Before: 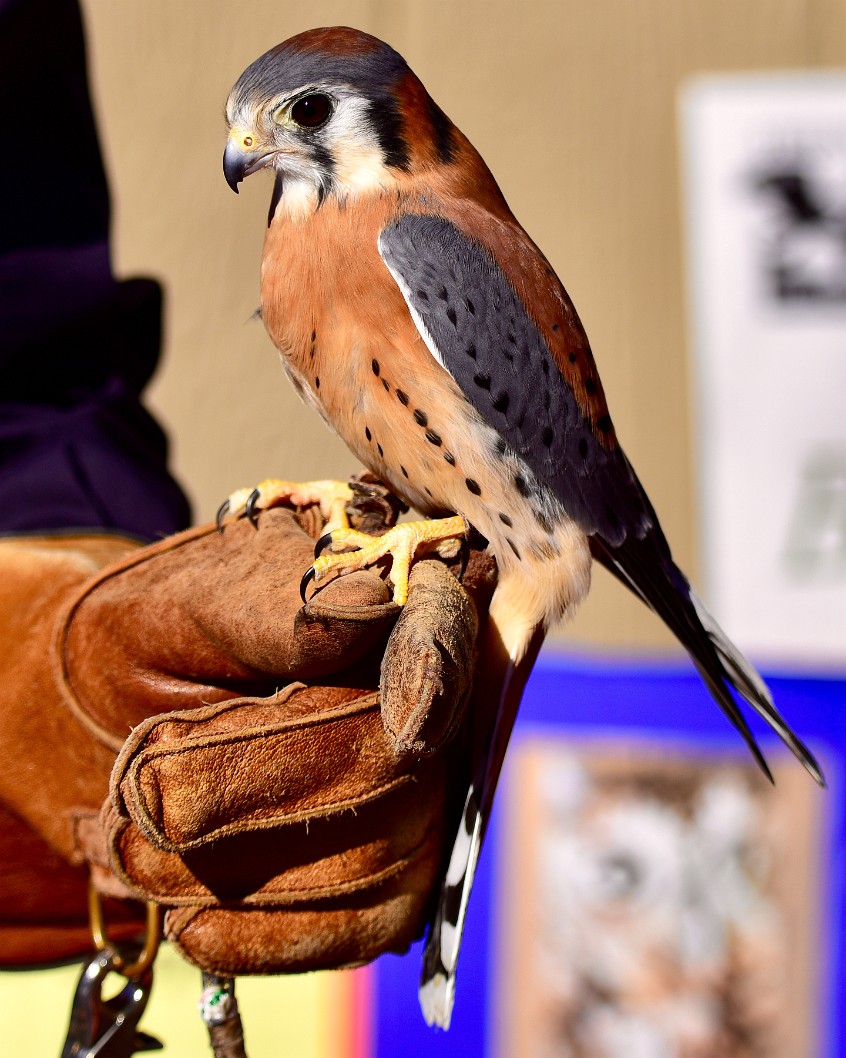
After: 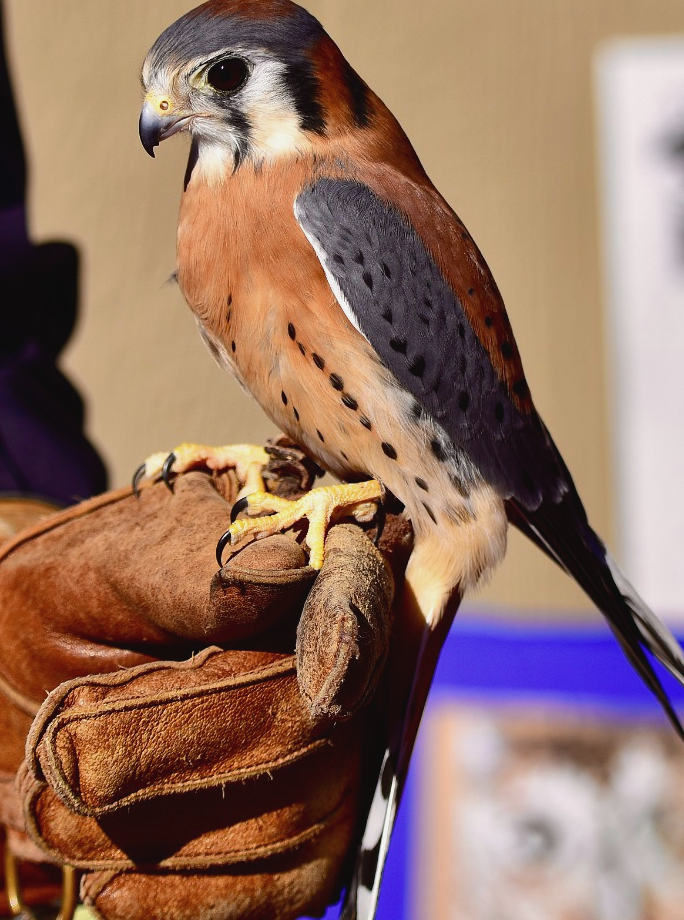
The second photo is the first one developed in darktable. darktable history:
crop: left 9.929%, top 3.475%, right 9.188%, bottom 9.529%
contrast brightness saturation: contrast -0.08, brightness -0.04, saturation -0.11
